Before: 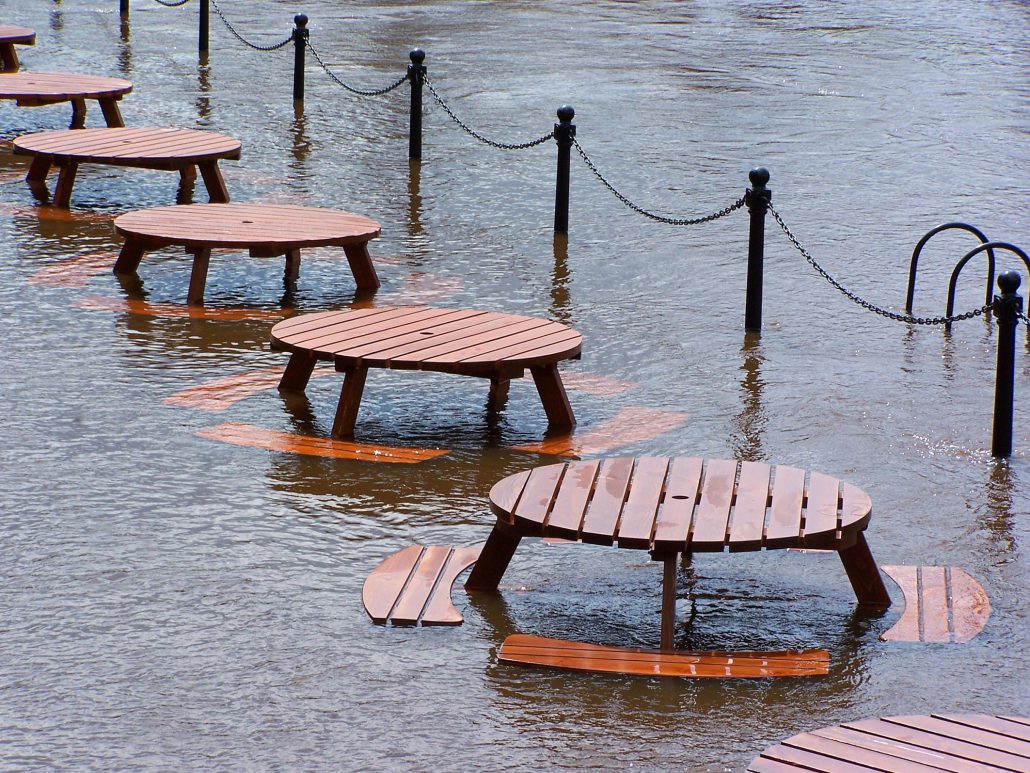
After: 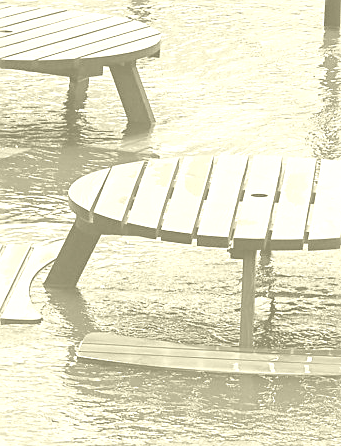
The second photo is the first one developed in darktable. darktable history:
exposure: black level correction 0, exposure 1.1 EV, compensate exposure bias true, compensate highlight preservation false
crop: left 40.878%, top 39.176%, right 25.993%, bottom 3.081%
sharpen: on, module defaults
colorize: hue 43.2°, saturation 40%, version 1
